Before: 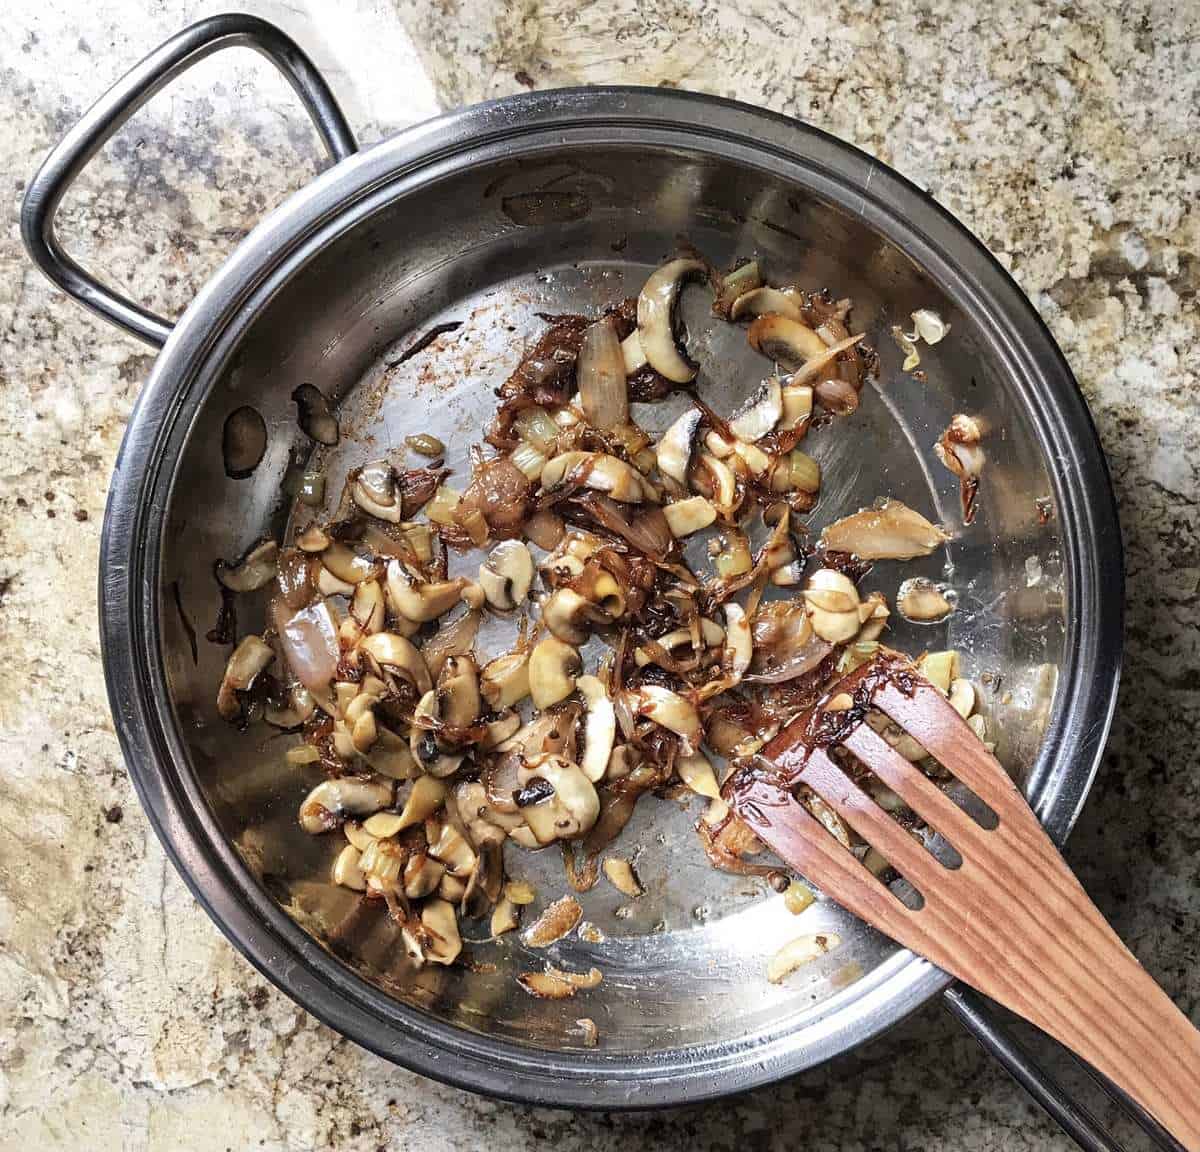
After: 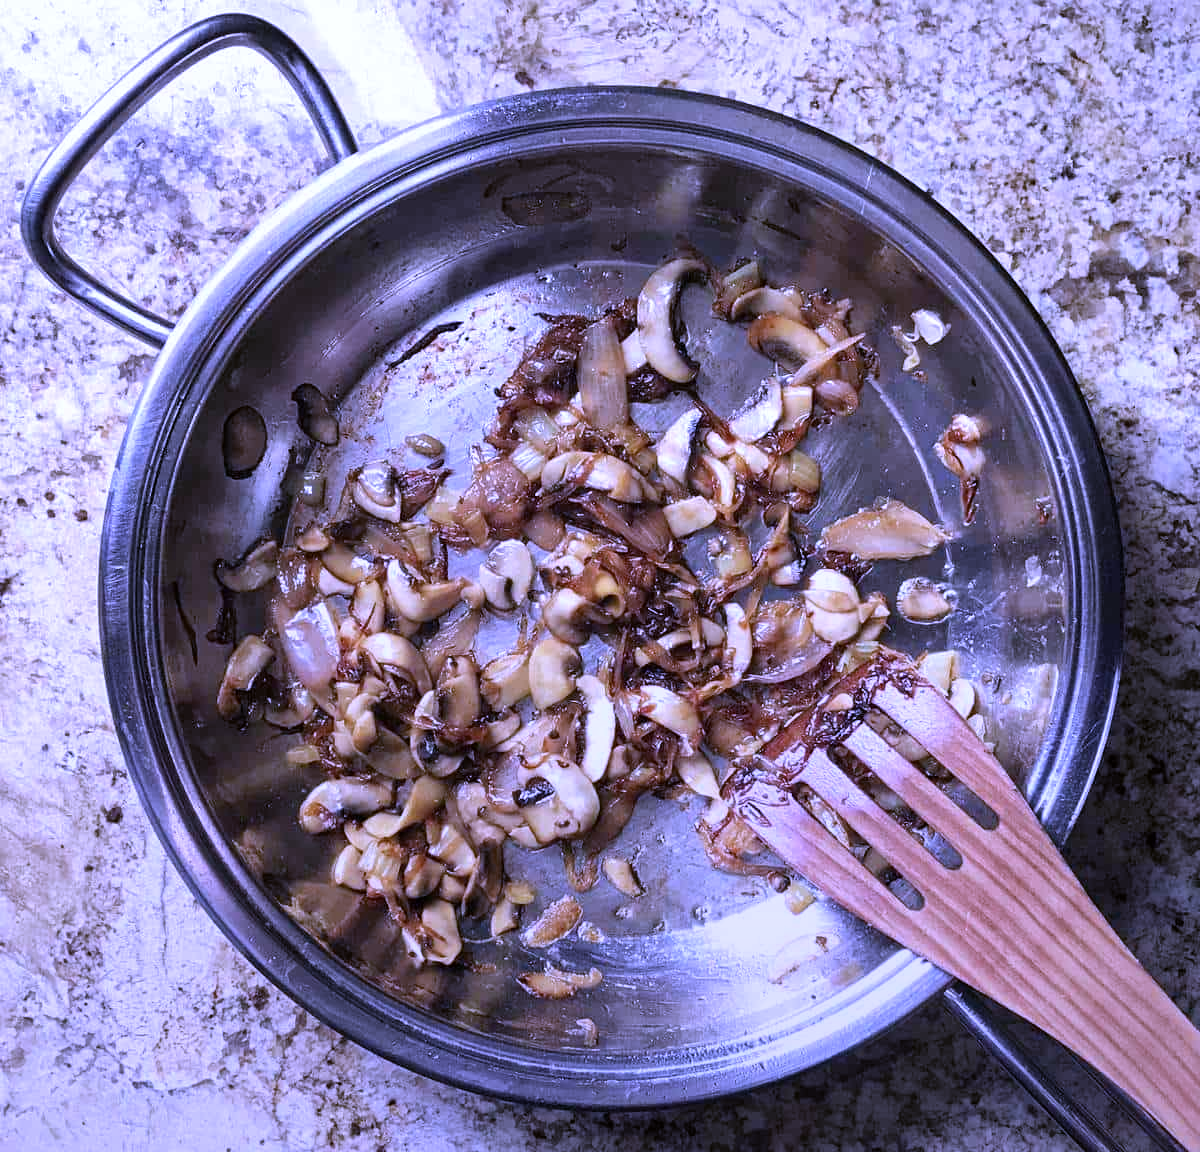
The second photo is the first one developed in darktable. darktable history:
graduated density: rotation -180°, offset 27.42
white balance: red 0.98, blue 1.61
